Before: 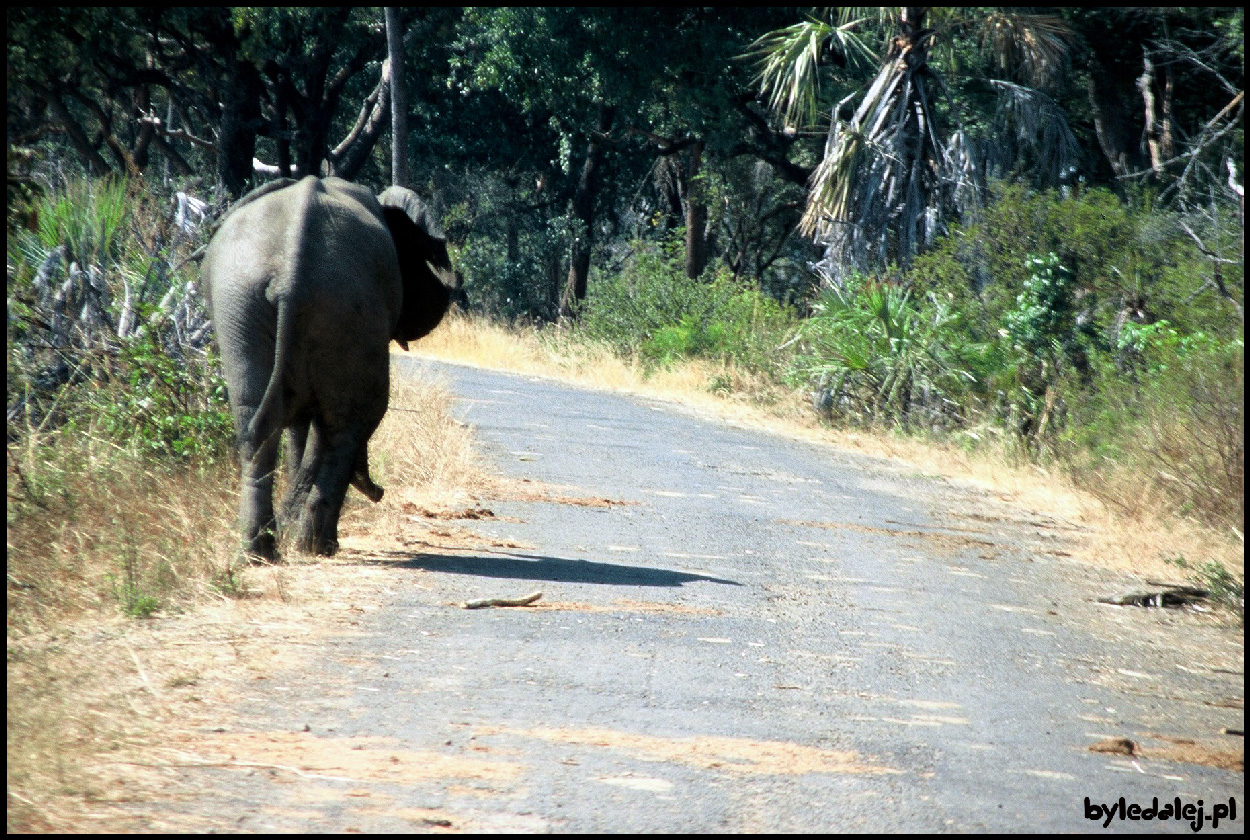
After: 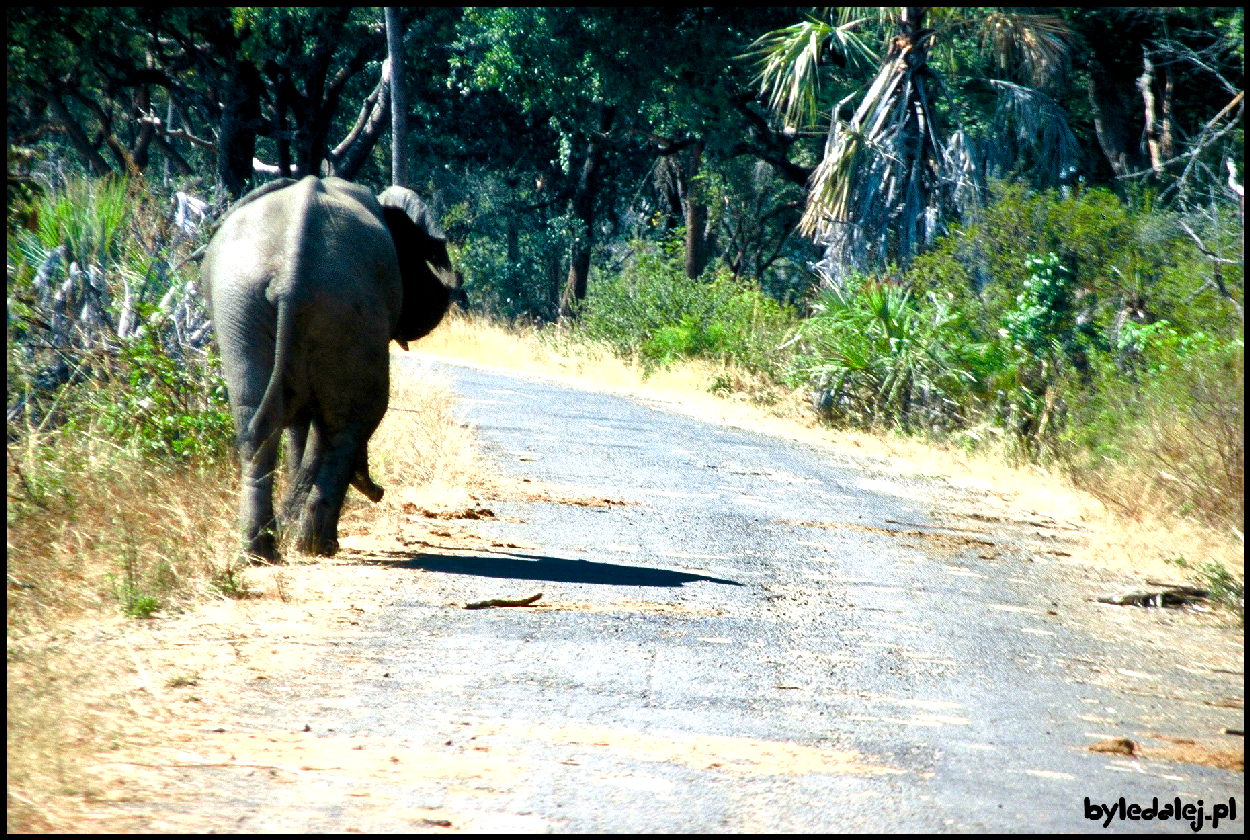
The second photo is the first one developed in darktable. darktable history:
tone equalizer: on, module defaults
exposure: black level correction 0.001, exposure 0.499 EV, compensate highlight preservation false
shadows and highlights: radius 109.25, shadows 23.5, highlights -59.12, low approximation 0.01, soften with gaussian
color balance rgb: power › luminance -3.812%, power › hue 139.75°, linear chroma grading › shadows 19.97%, linear chroma grading › highlights 3.139%, linear chroma grading › mid-tones 10.5%, perceptual saturation grading › global saturation 20%, perceptual saturation grading › highlights -24.835%, perceptual saturation grading › shadows 25.045%, global vibrance 29.417%
